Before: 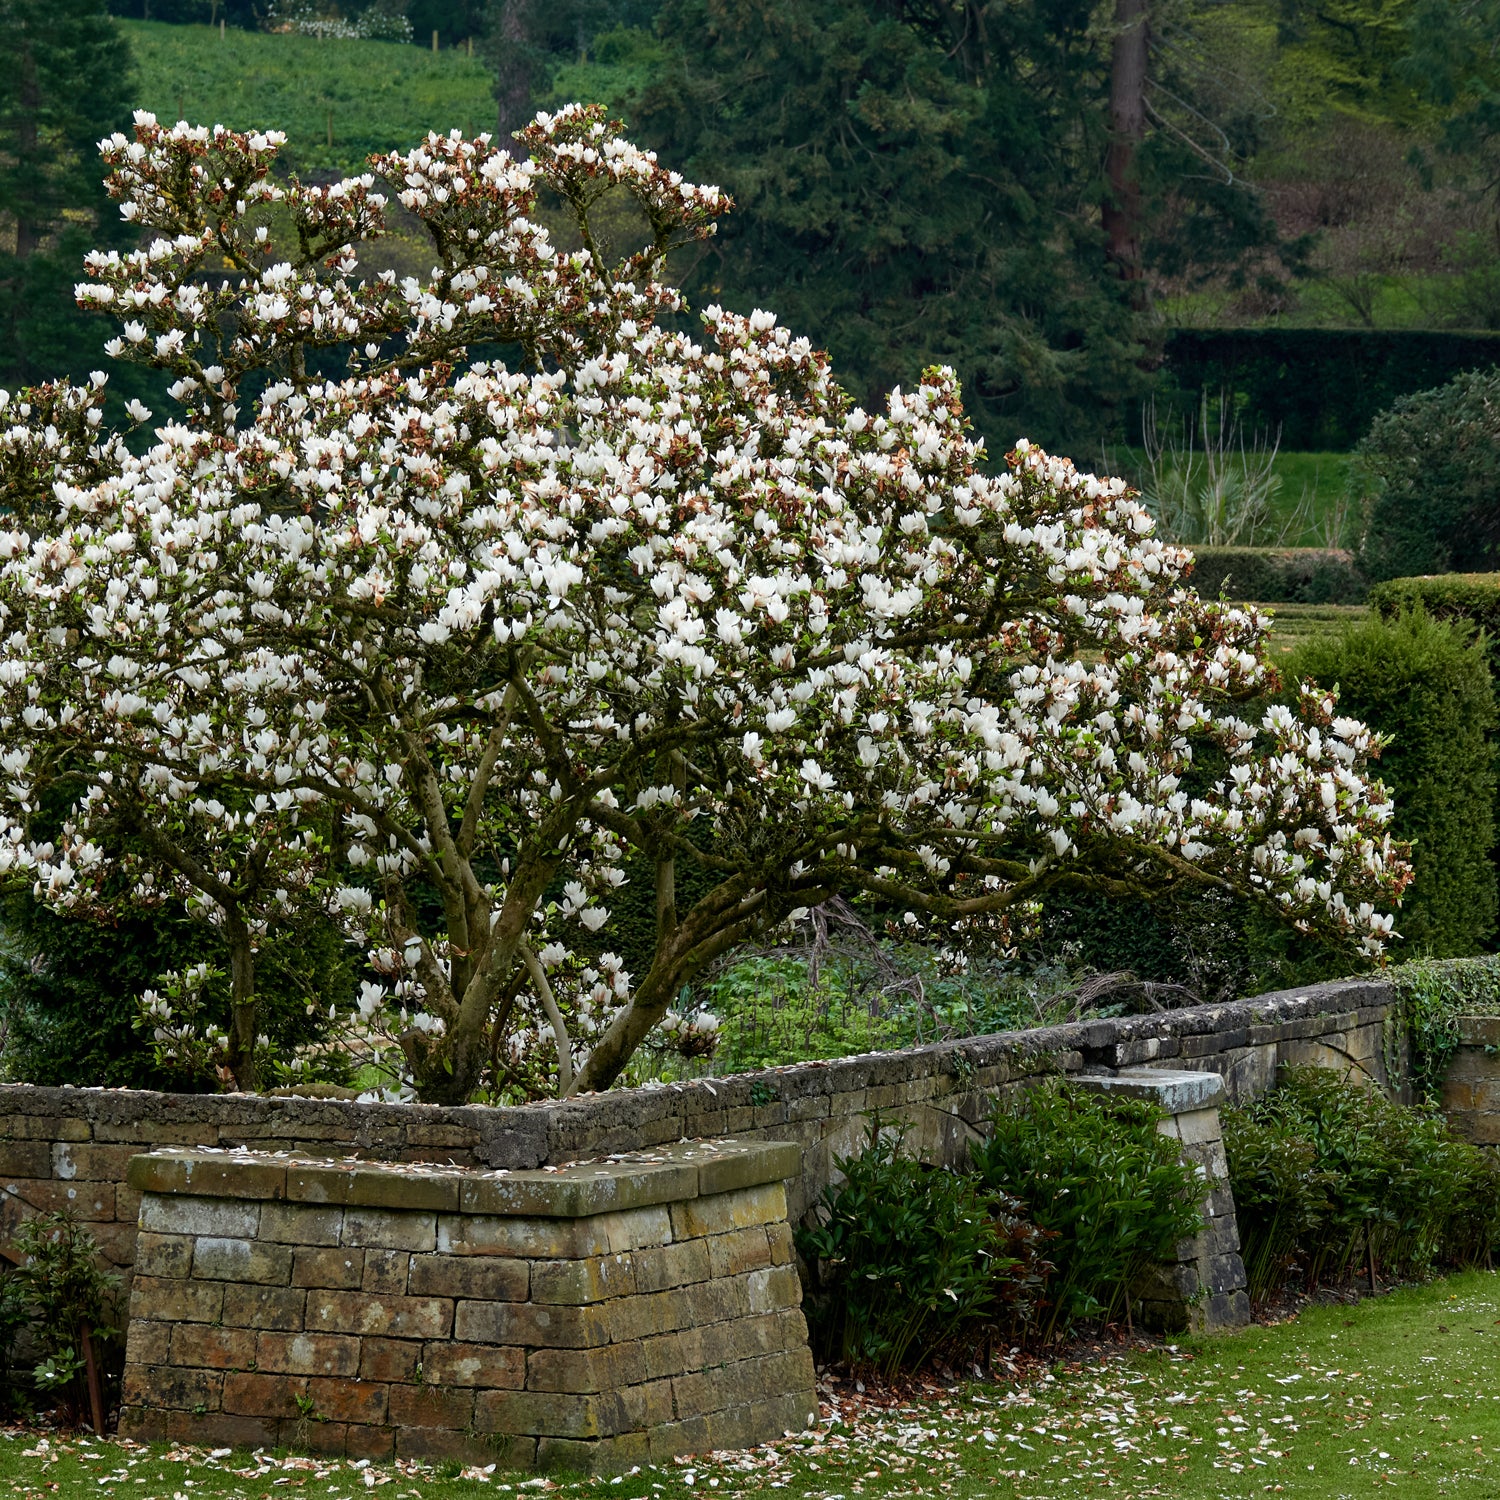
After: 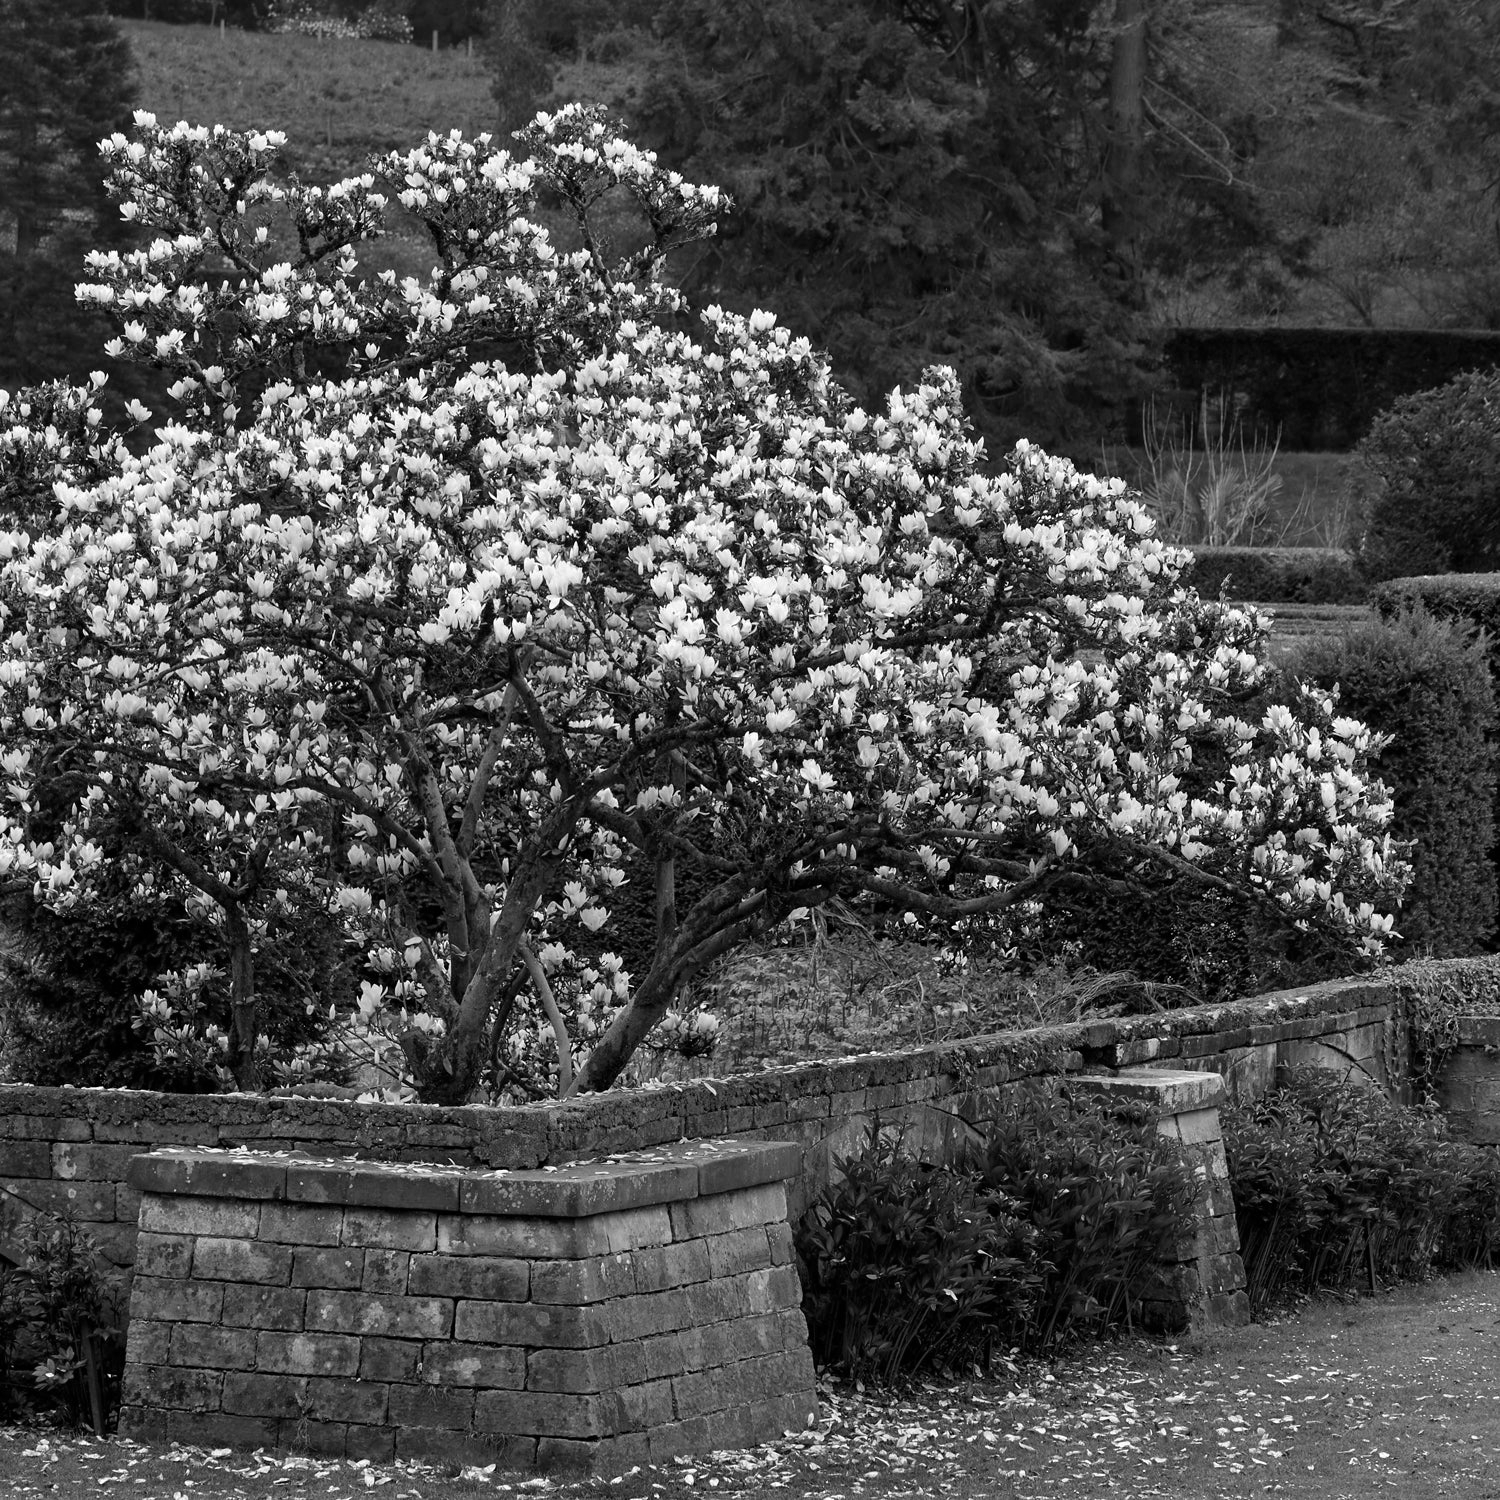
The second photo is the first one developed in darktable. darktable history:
color contrast: green-magenta contrast 0, blue-yellow contrast 0
white balance: red 0.984, blue 1.059
